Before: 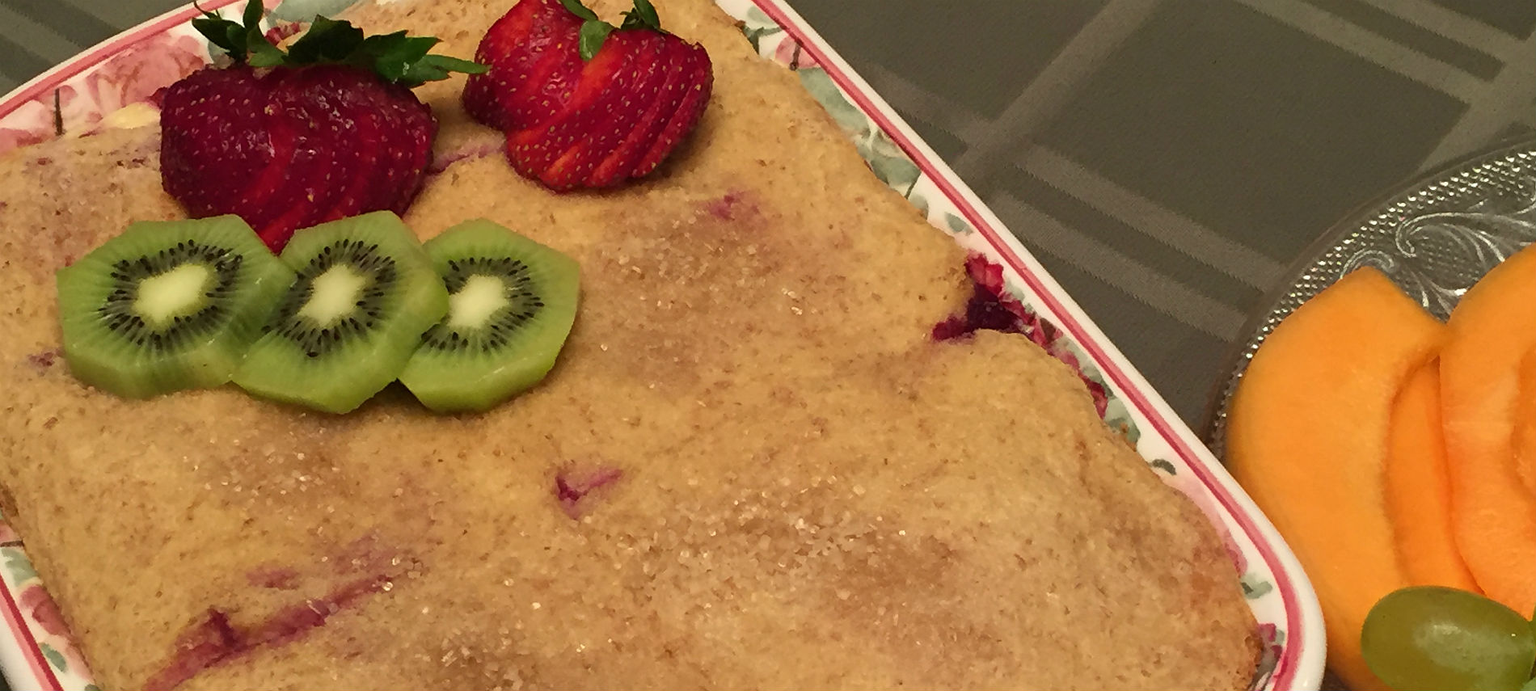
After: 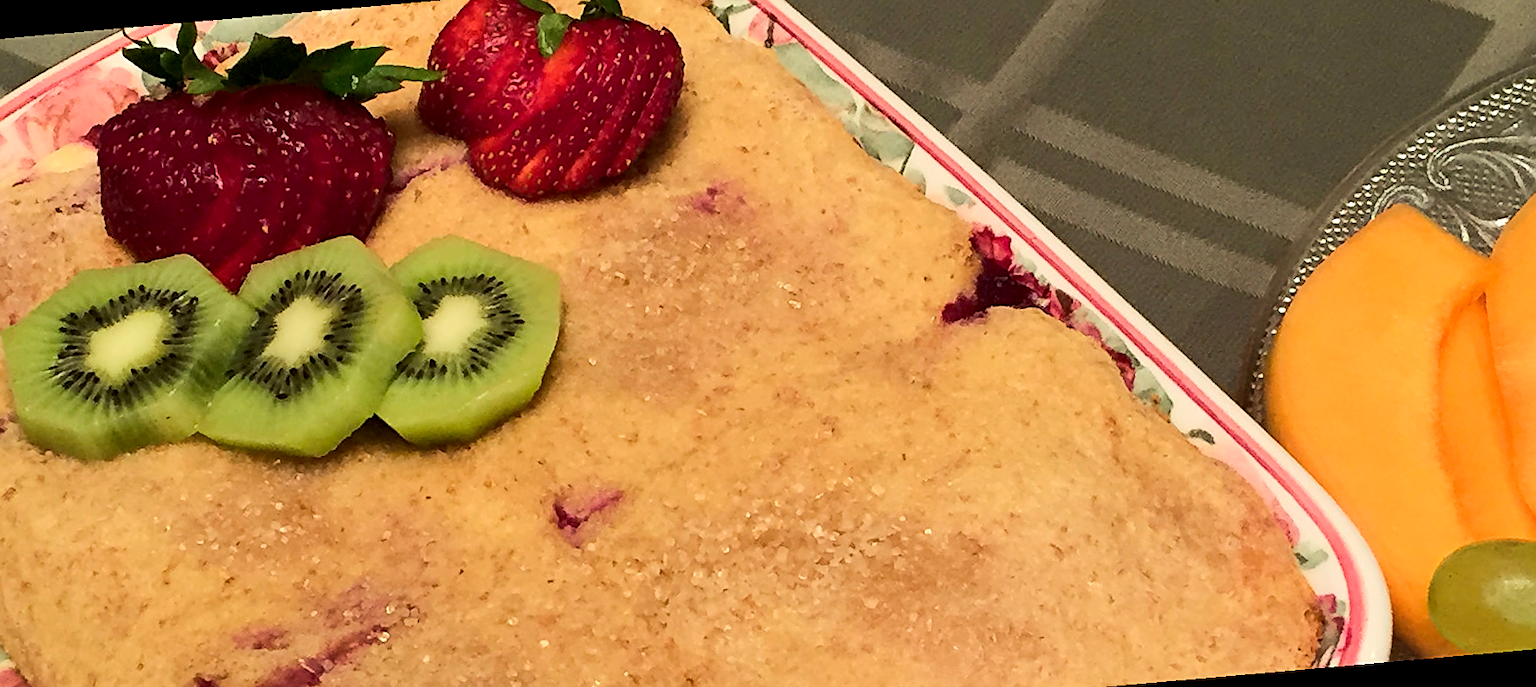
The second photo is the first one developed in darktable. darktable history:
rgb curve: curves: ch0 [(0, 0) (0.284, 0.292) (0.505, 0.644) (1, 1)], compensate middle gray true
rotate and perspective: rotation -5°, crop left 0.05, crop right 0.952, crop top 0.11, crop bottom 0.89
sharpen: on, module defaults
exposure: black level correction 0.004, exposure 0.014 EV, compensate highlight preservation false
shadows and highlights: radius 264.75, soften with gaussian
